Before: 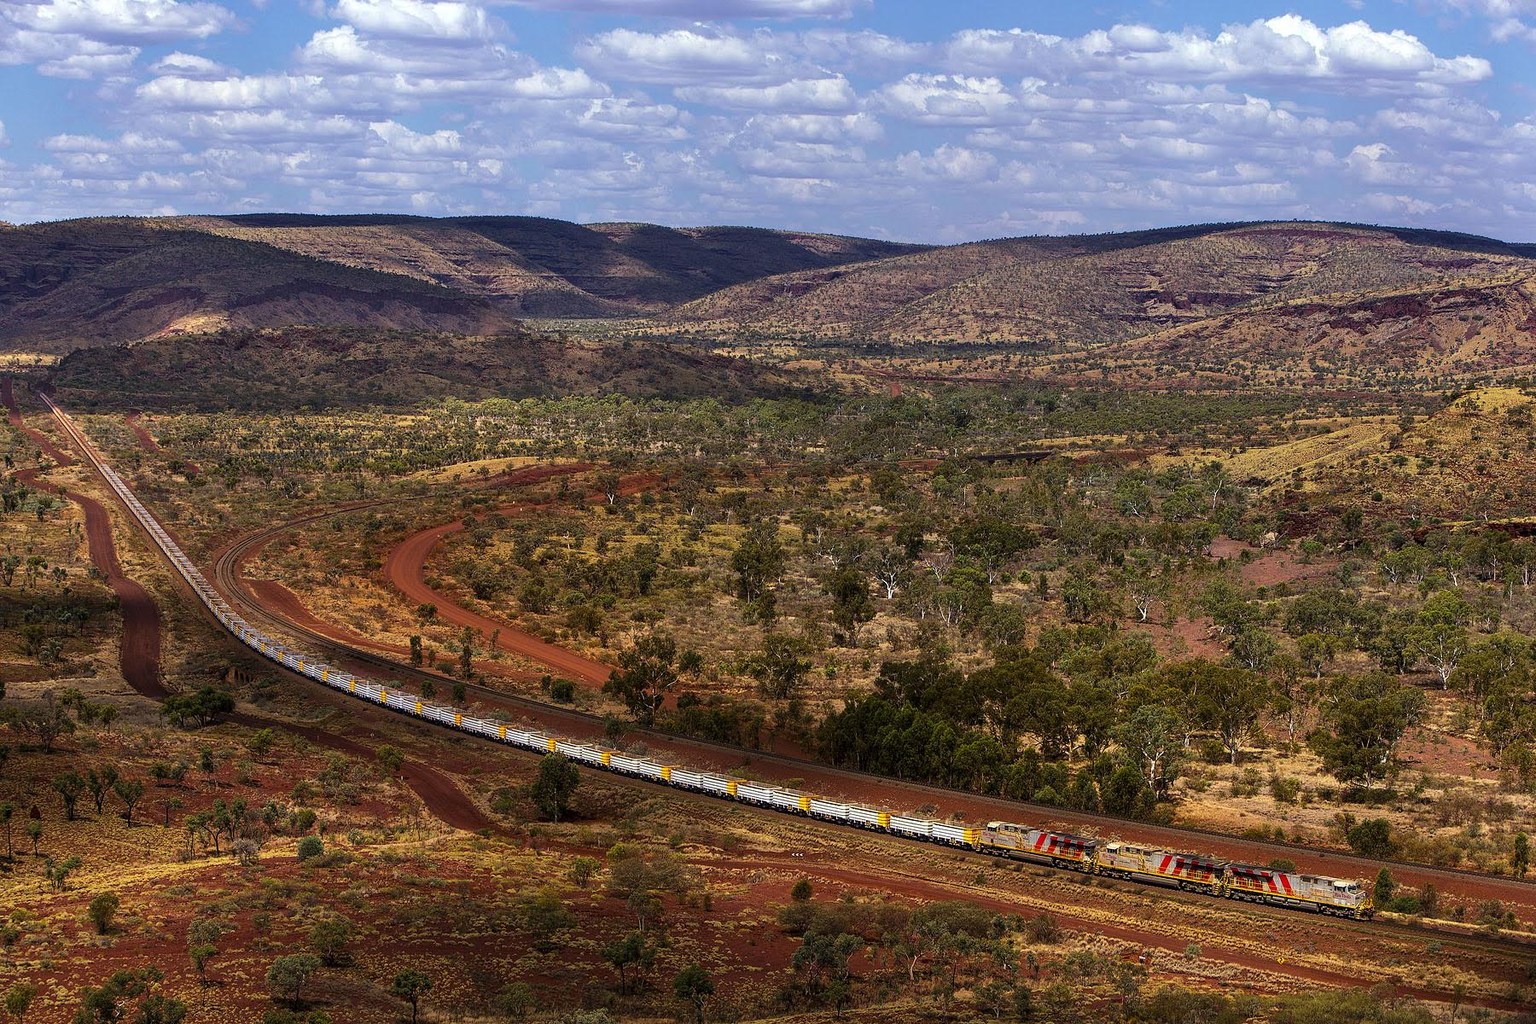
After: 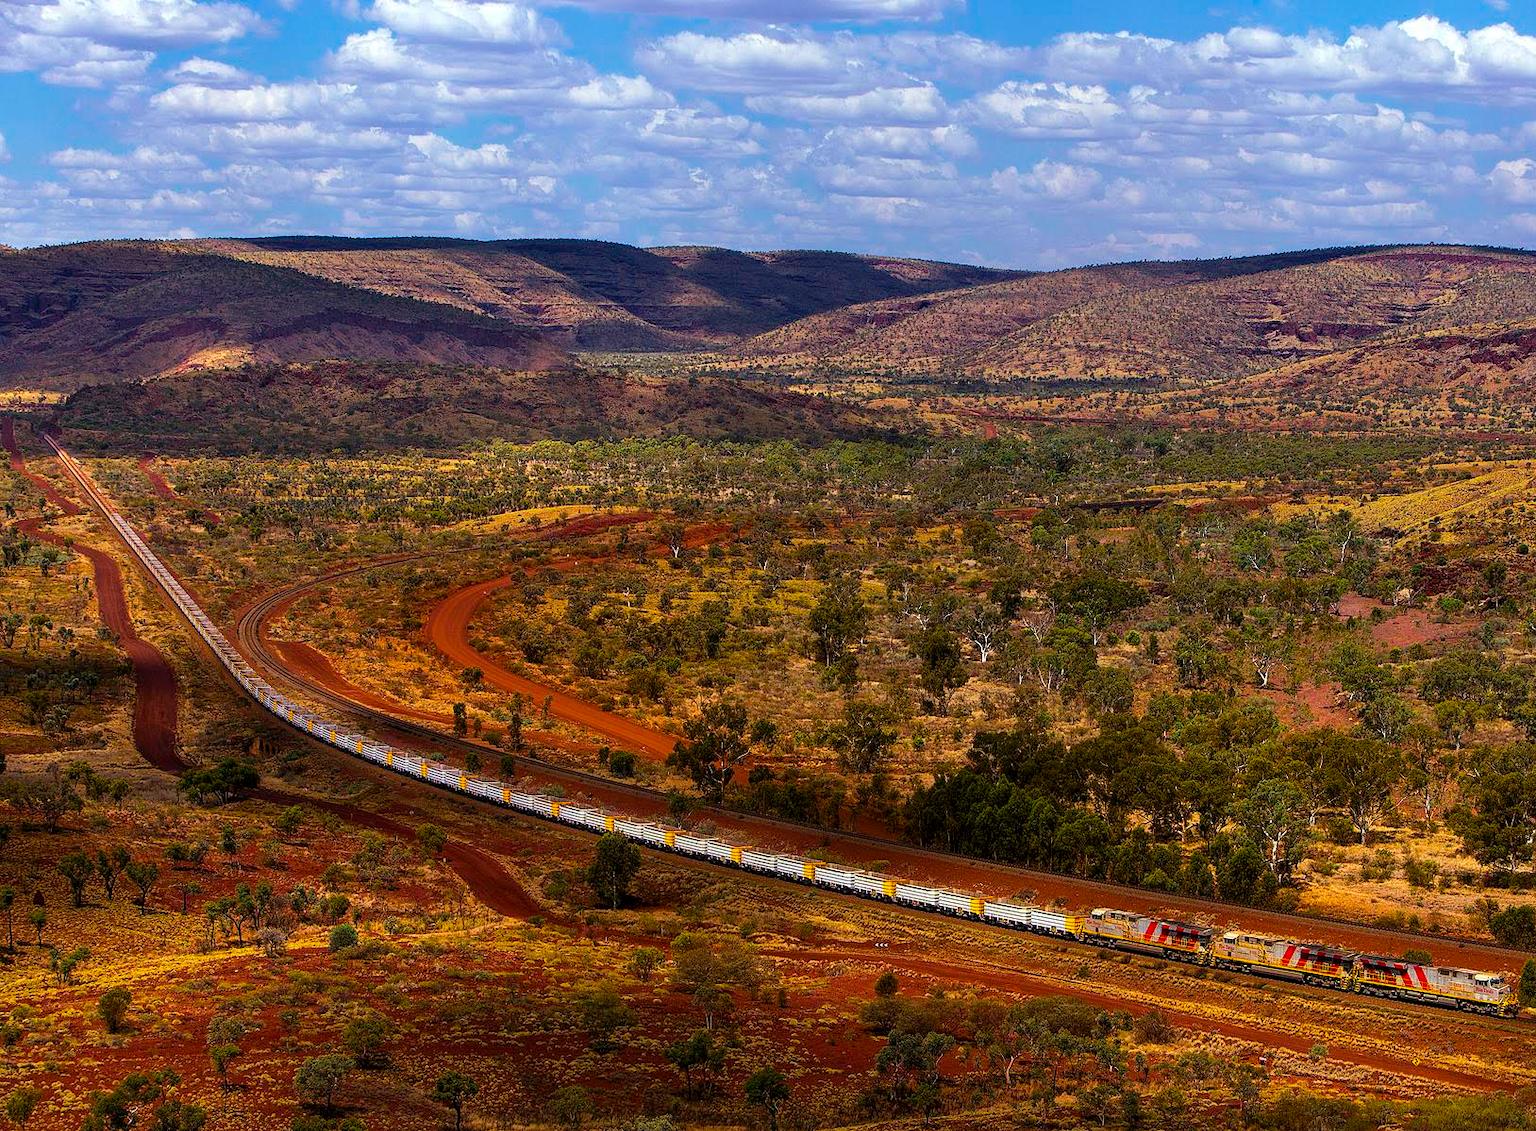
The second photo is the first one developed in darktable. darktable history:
crop: right 9.521%, bottom 0.05%
color balance rgb: perceptual saturation grading › global saturation 30.81%
